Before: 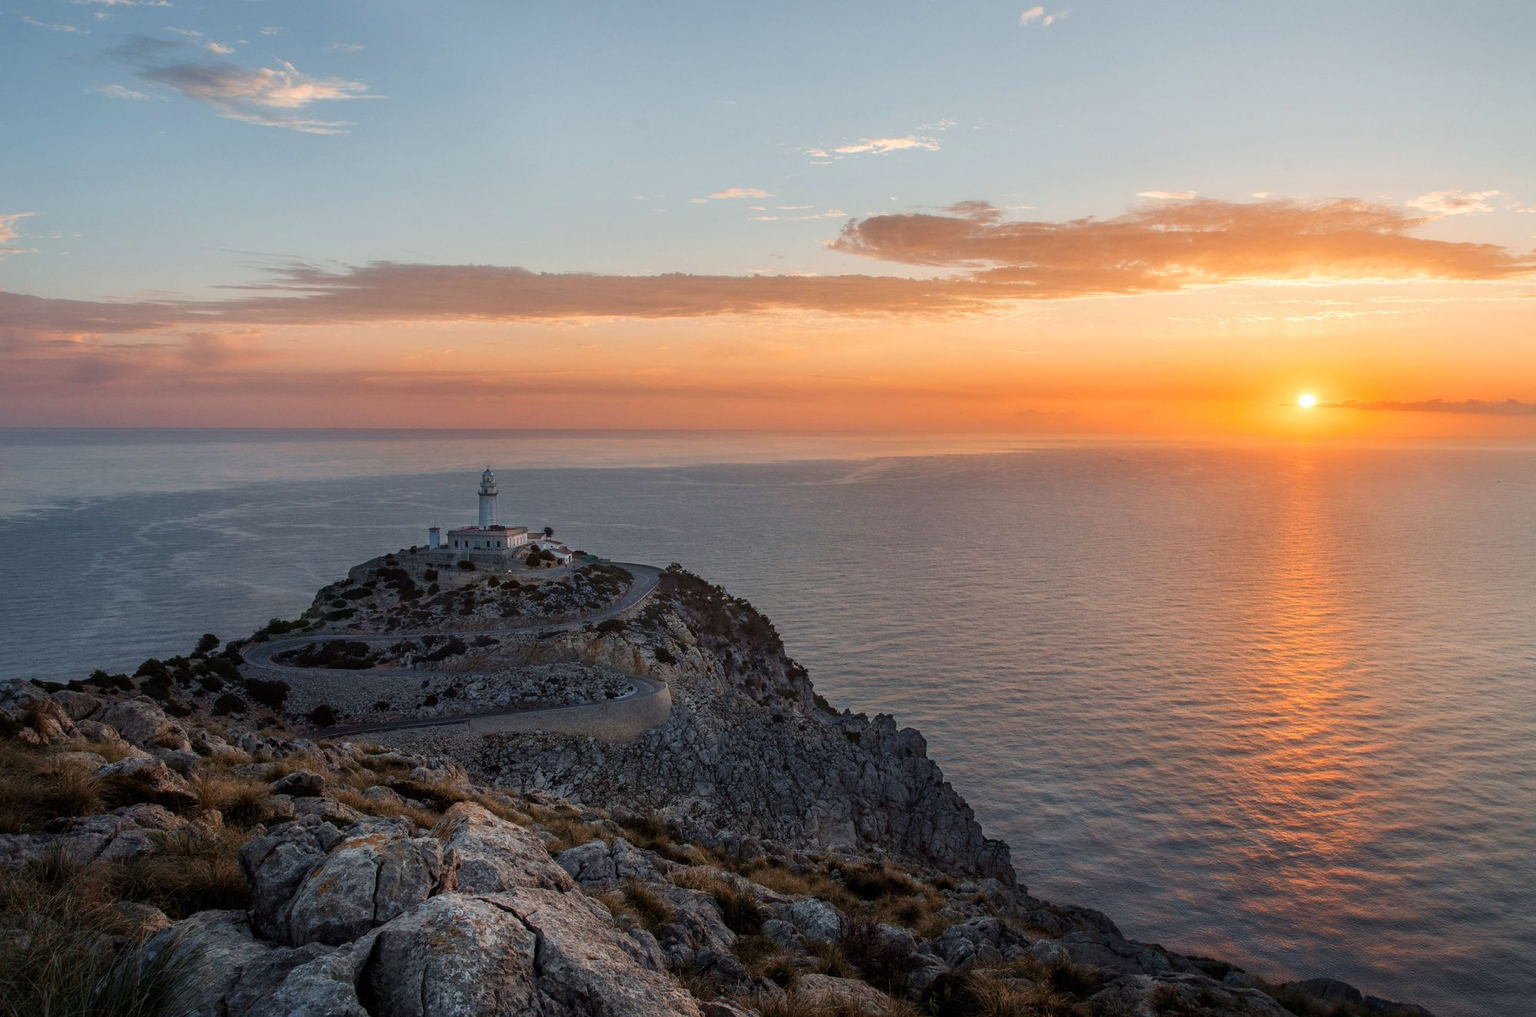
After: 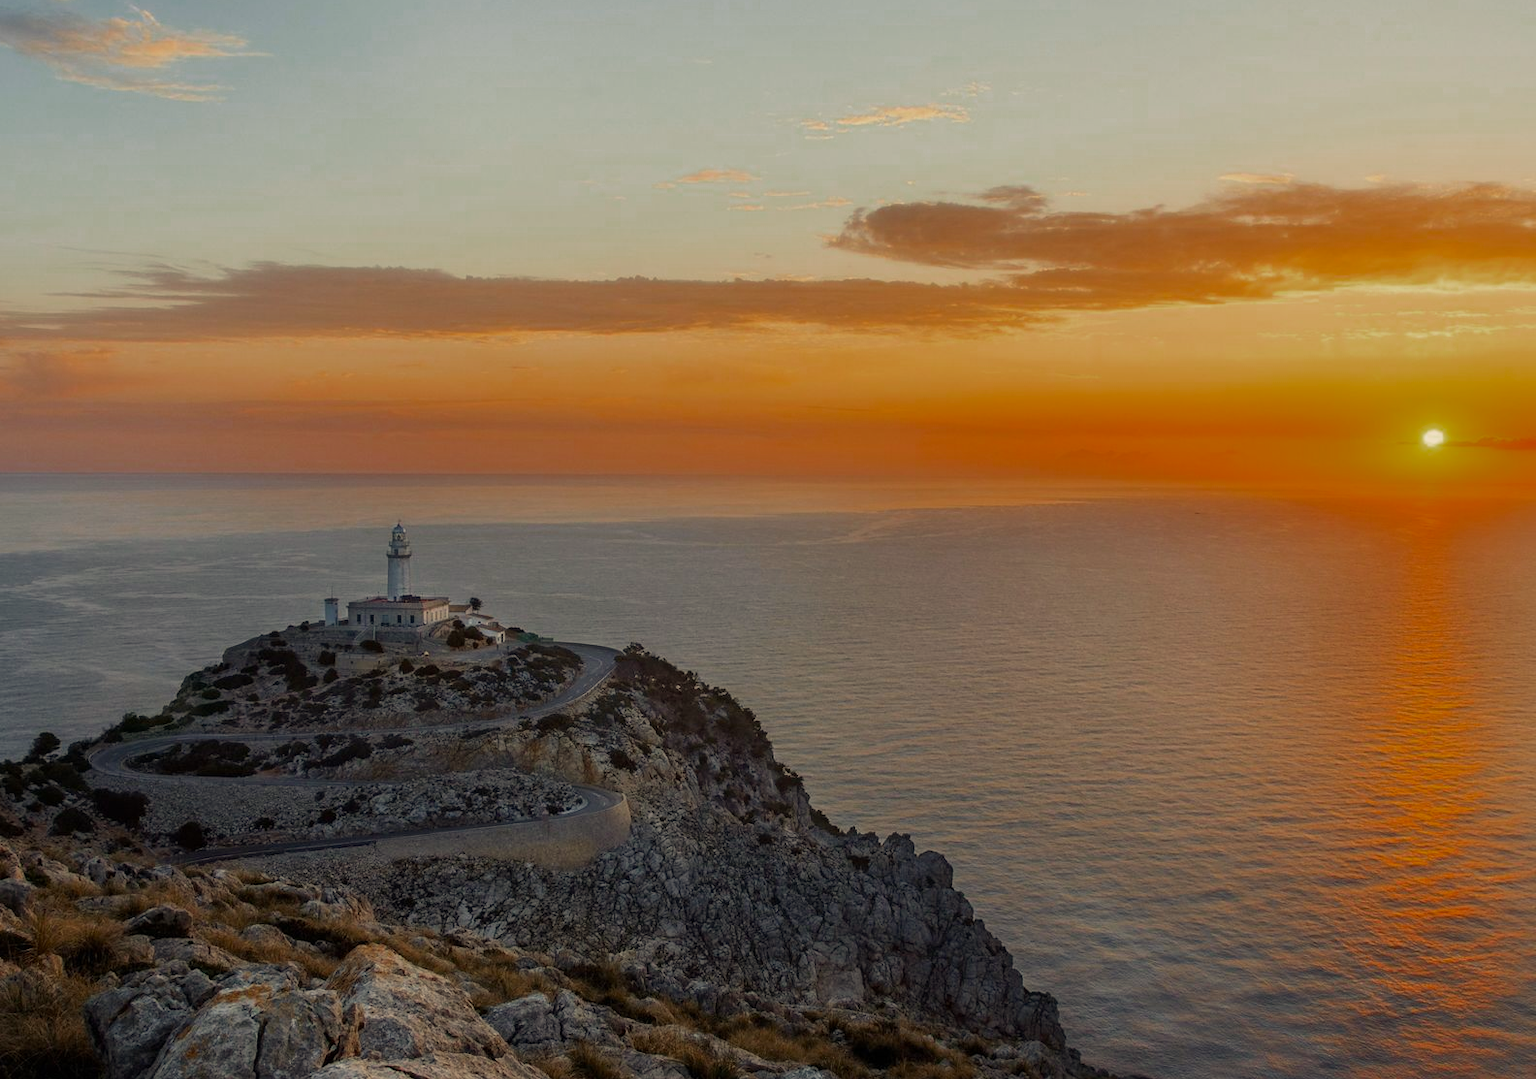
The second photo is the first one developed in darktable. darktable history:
color correction: highlights a* 1.35, highlights b* 17.43
crop: left 11.239%, top 5.305%, right 9.554%, bottom 10.608%
color zones: curves: ch0 [(0, 0.425) (0.143, 0.422) (0.286, 0.42) (0.429, 0.419) (0.571, 0.419) (0.714, 0.42) (0.857, 0.422) (1, 0.425)], mix 100.07%
